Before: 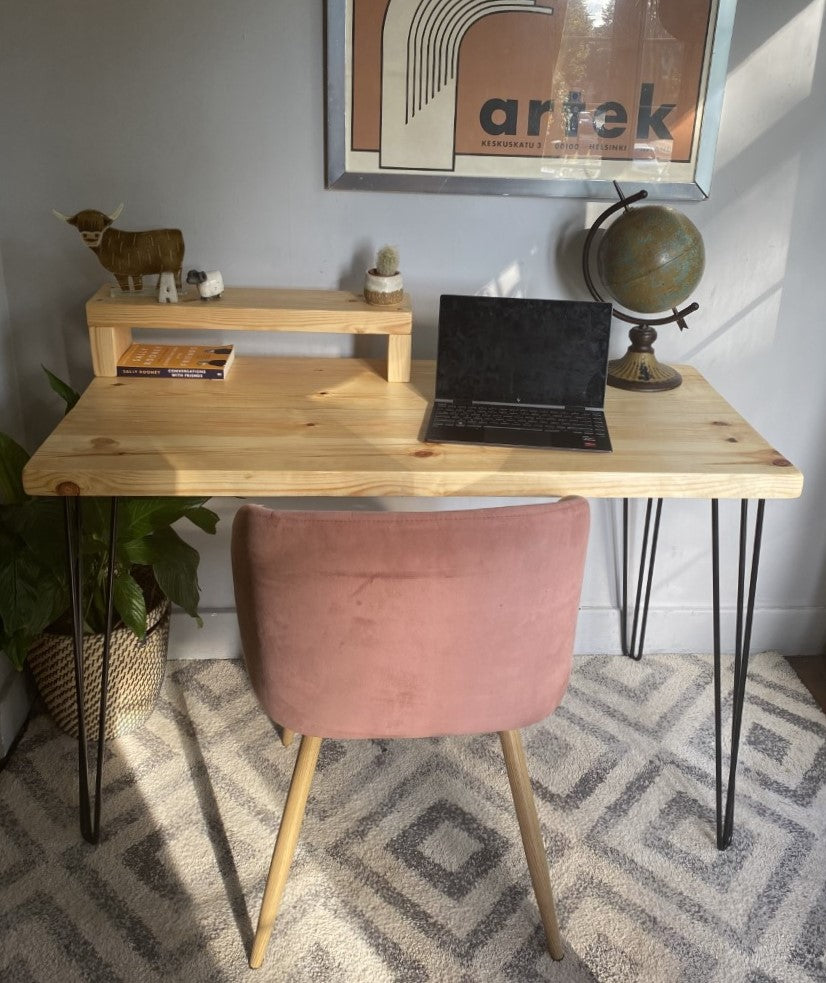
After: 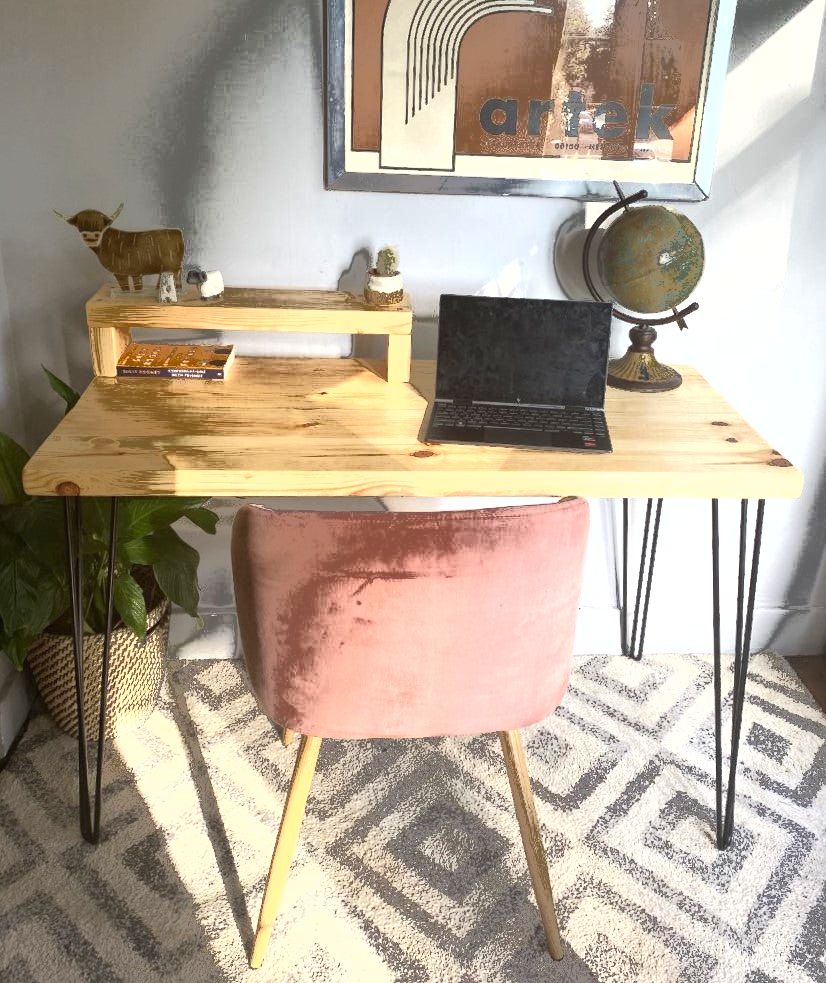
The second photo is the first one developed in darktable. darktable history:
white balance: emerald 1
fill light: exposure -0.73 EV, center 0.69, width 2.2
exposure: exposure 1.061 EV, compensate highlight preservation false
